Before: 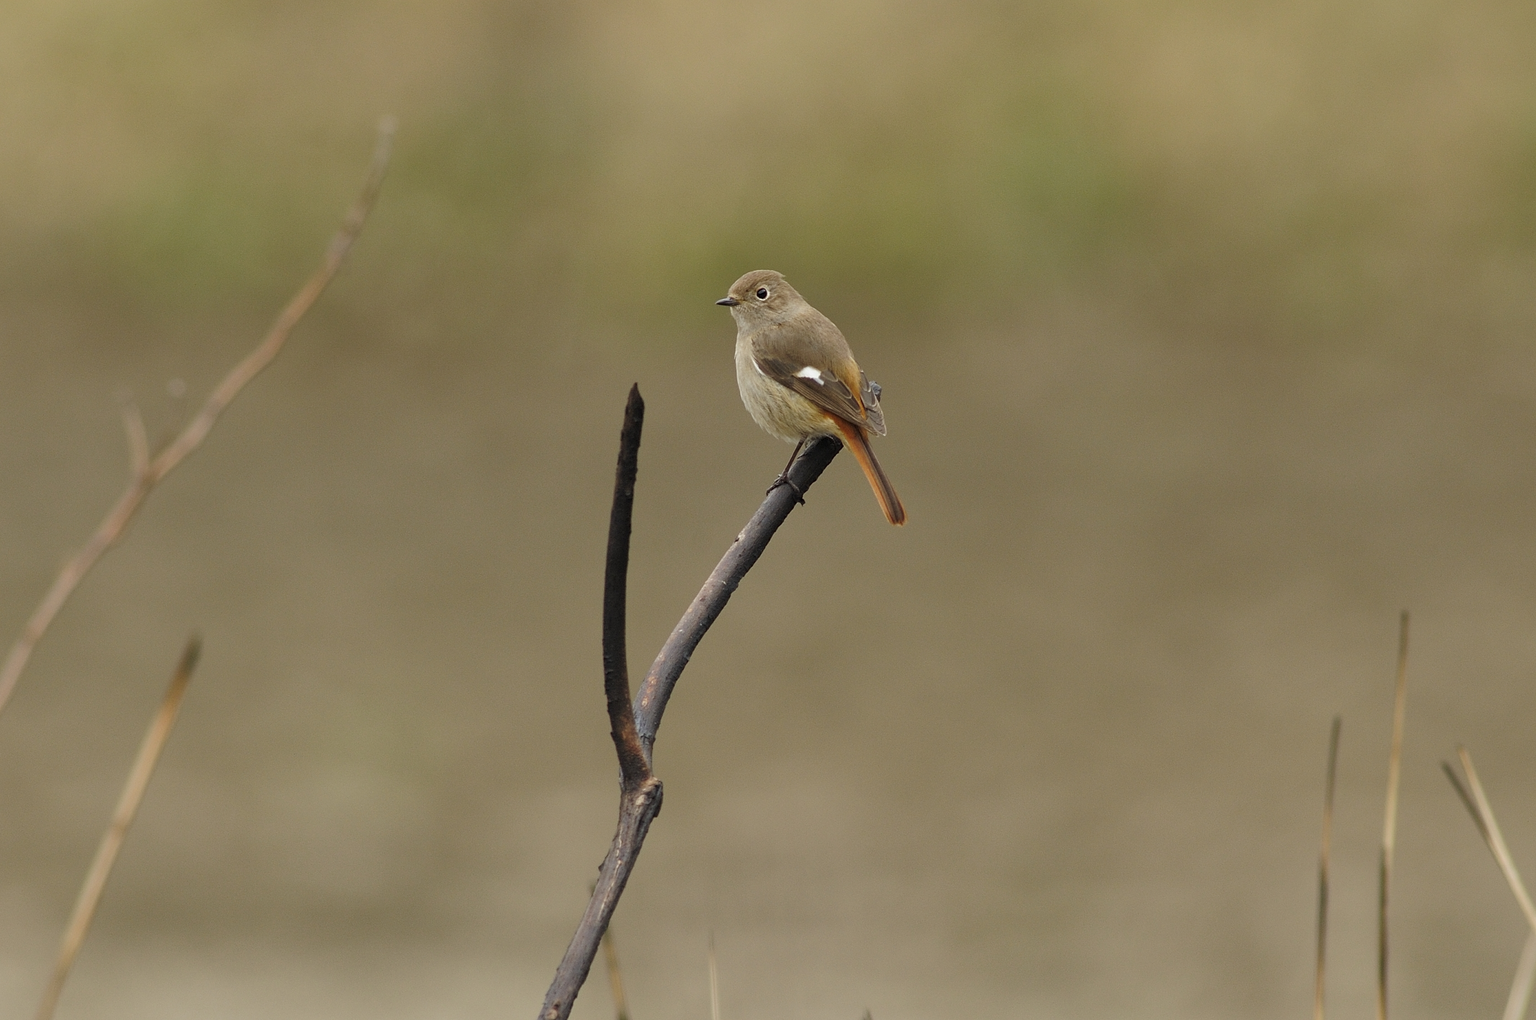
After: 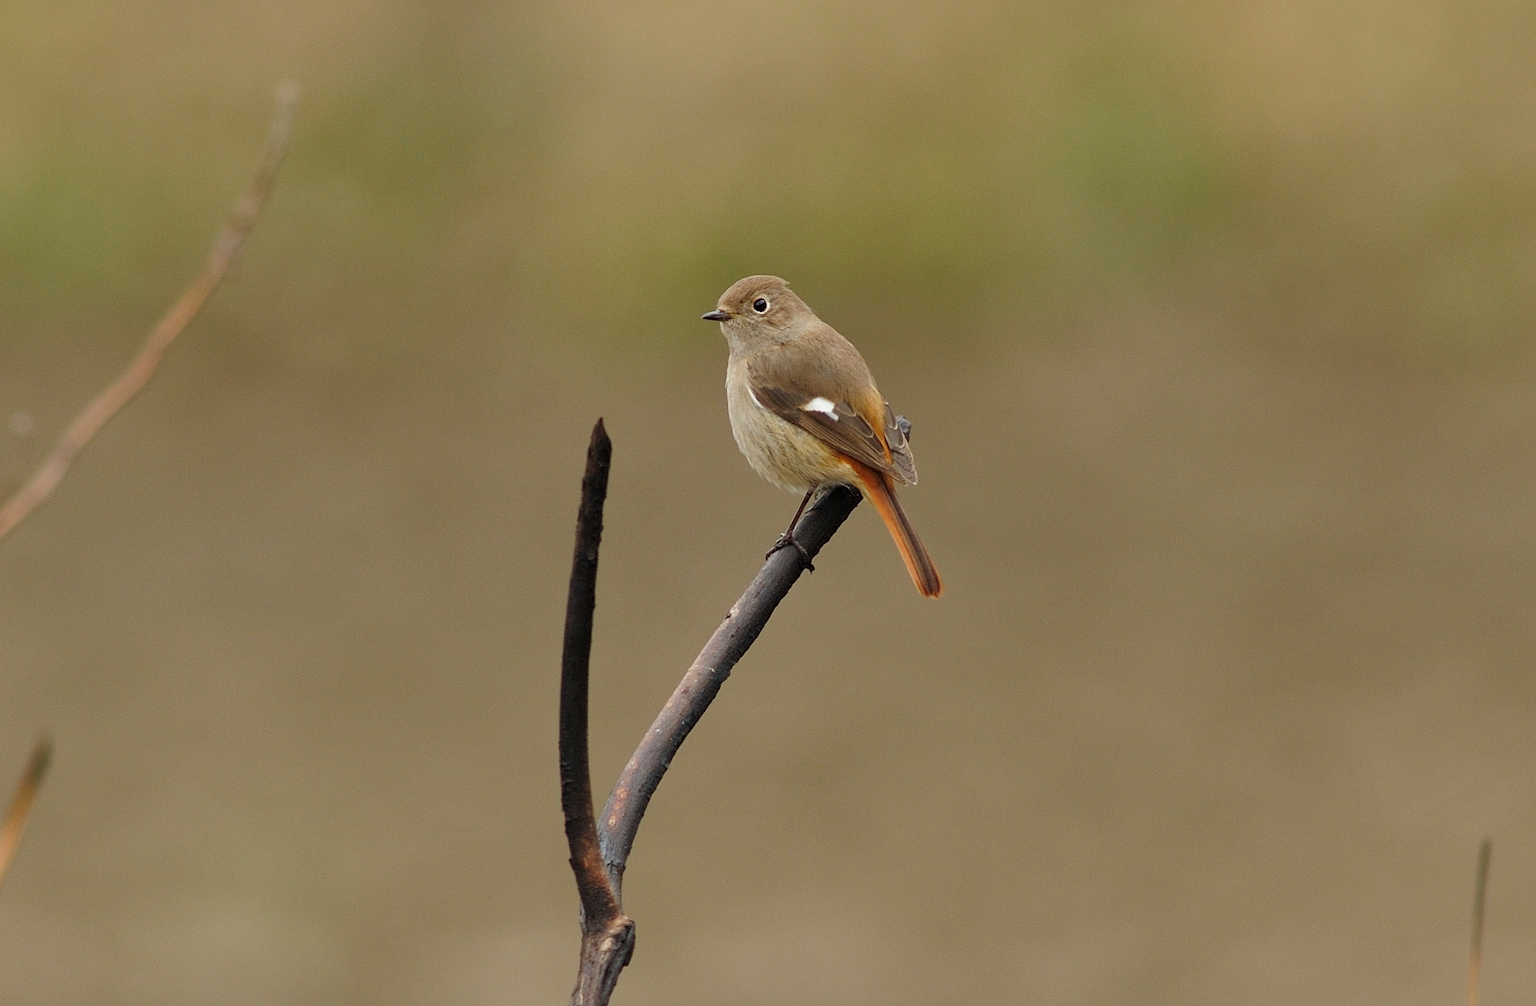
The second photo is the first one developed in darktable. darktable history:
shadows and highlights: shadows 53.1, soften with gaussian
crop and rotate: left 10.428%, top 5.103%, right 10.367%, bottom 16.685%
